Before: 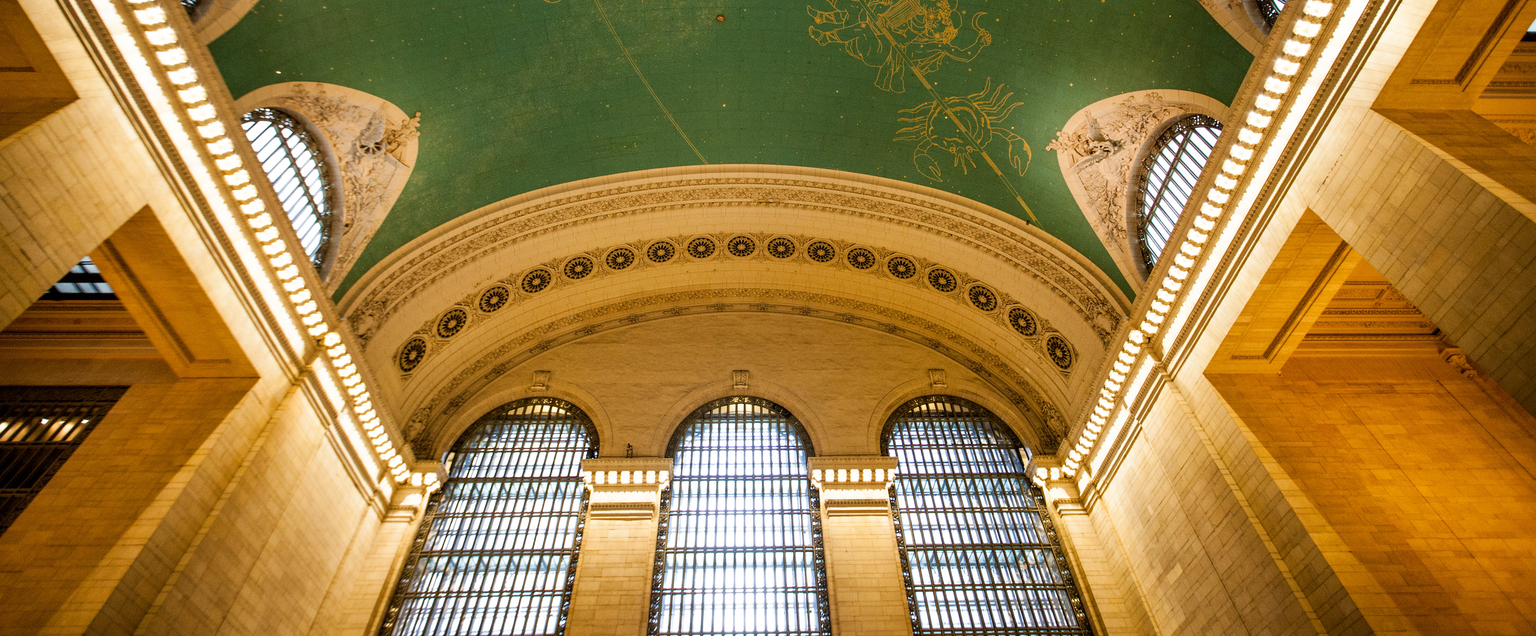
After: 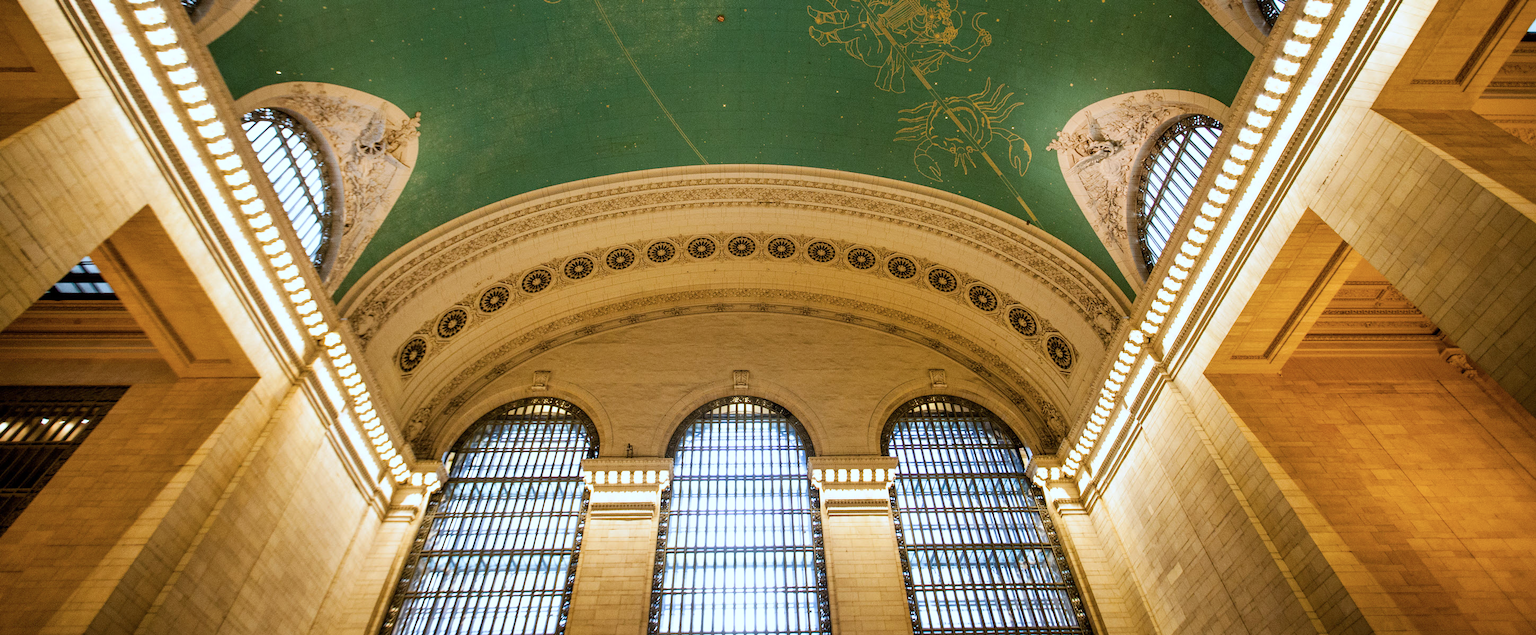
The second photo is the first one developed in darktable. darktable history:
tone equalizer: on, module defaults
color calibration: x 0.371, y 0.377, temperature 4288.9 K, gamut compression 1.66
